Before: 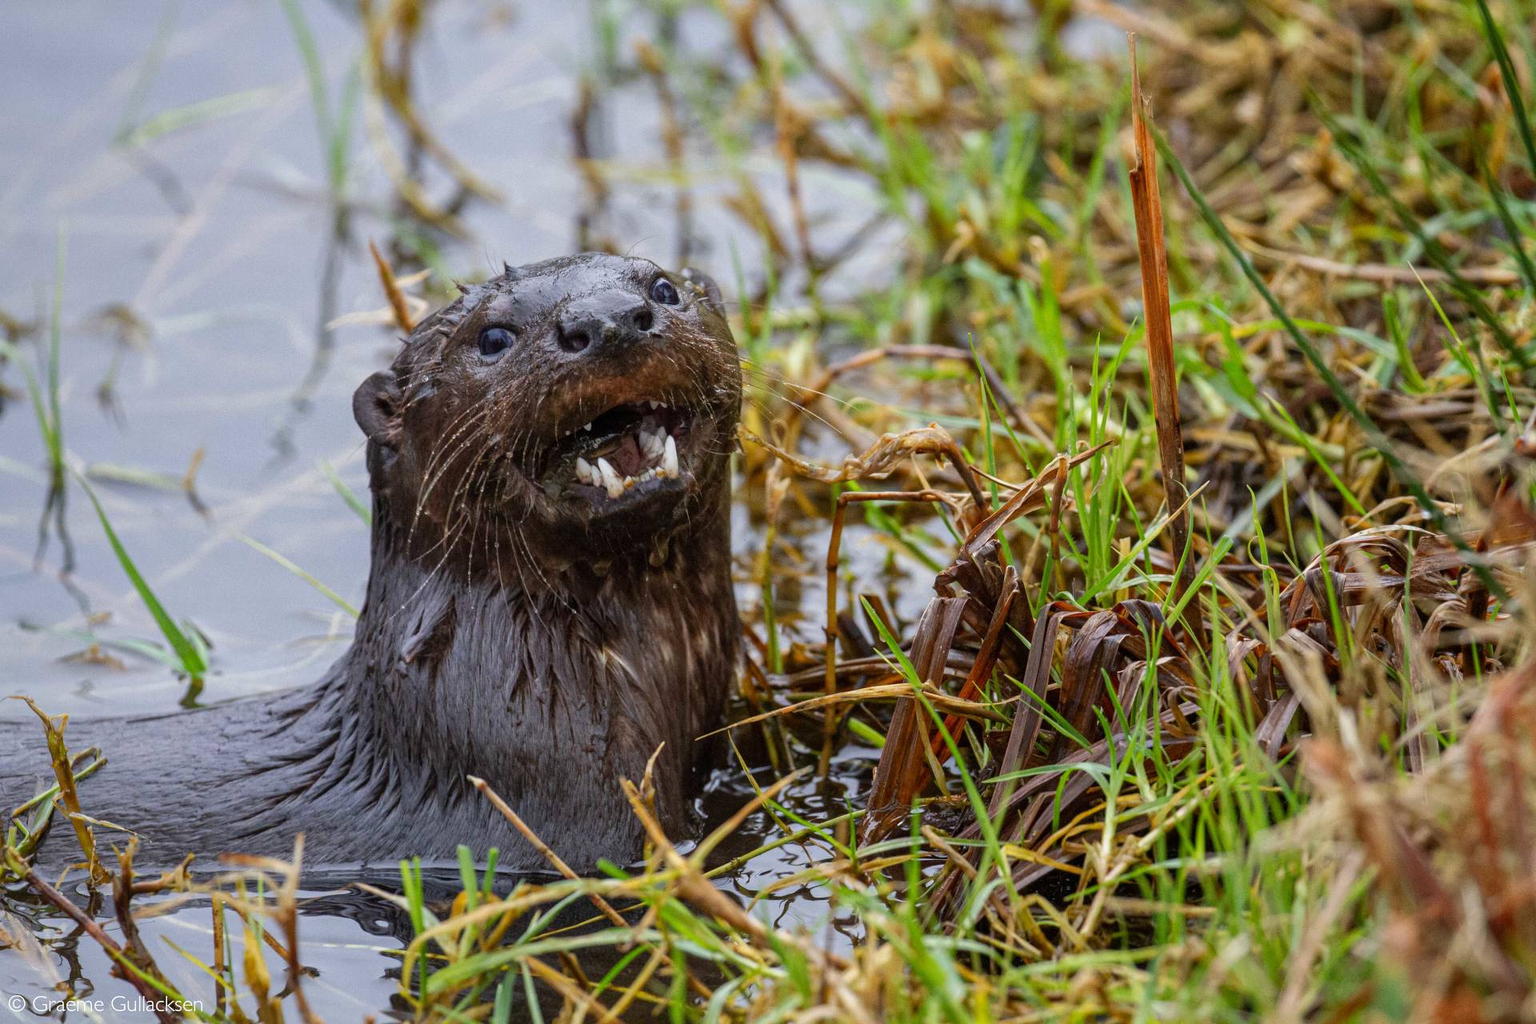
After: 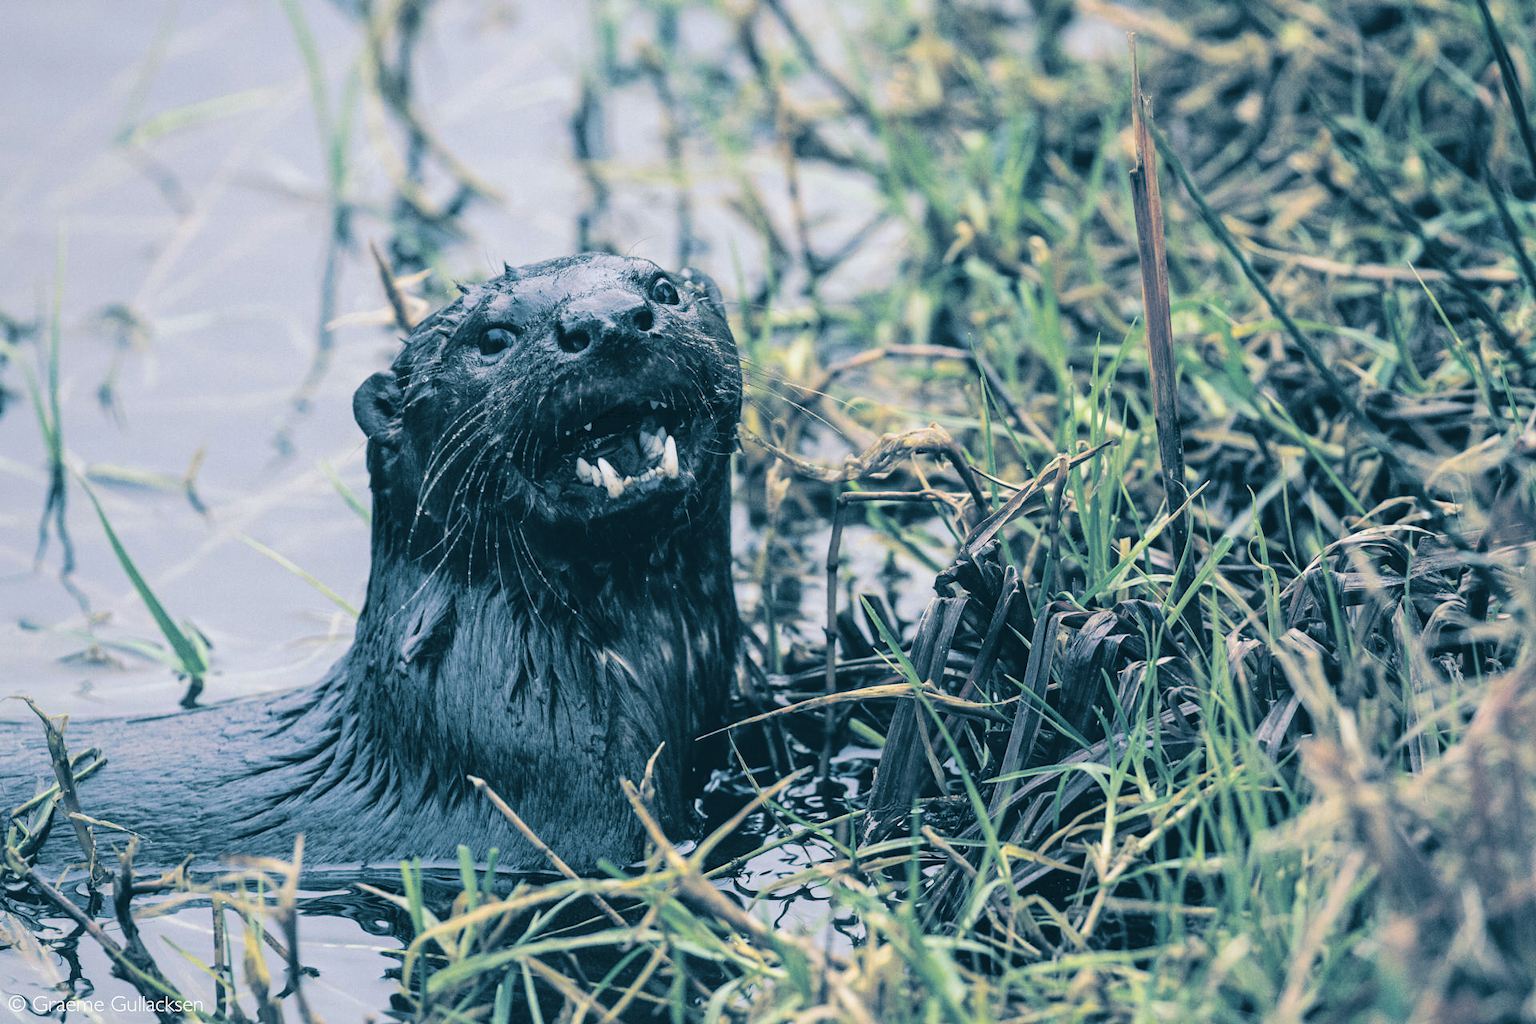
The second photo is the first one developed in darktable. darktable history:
tone curve: curves: ch0 [(0, 0) (0.003, 0.112) (0.011, 0.115) (0.025, 0.111) (0.044, 0.114) (0.069, 0.126) (0.1, 0.144) (0.136, 0.164) (0.177, 0.196) (0.224, 0.249) (0.277, 0.316) (0.335, 0.401) (0.399, 0.487) (0.468, 0.571) (0.543, 0.647) (0.623, 0.728) (0.709, 0.795) (0.801, 0.866) (0.898, 0.933) (1, 1)], preserve colors none
split-toning: shadows › hue 212.4°, balance -70
